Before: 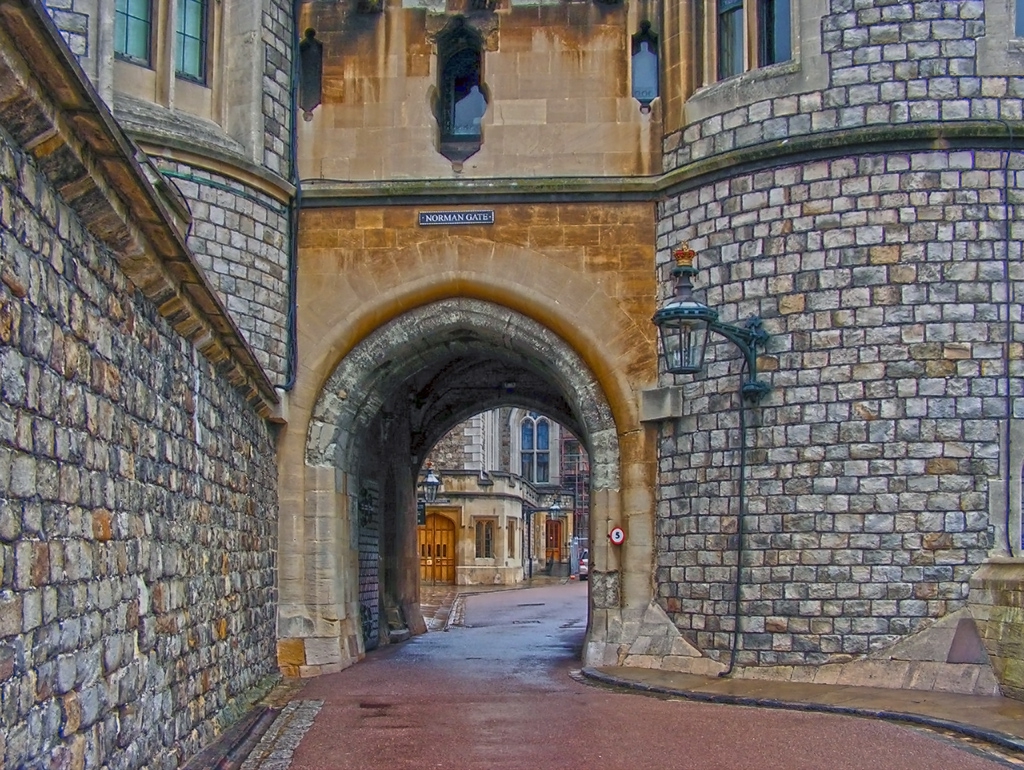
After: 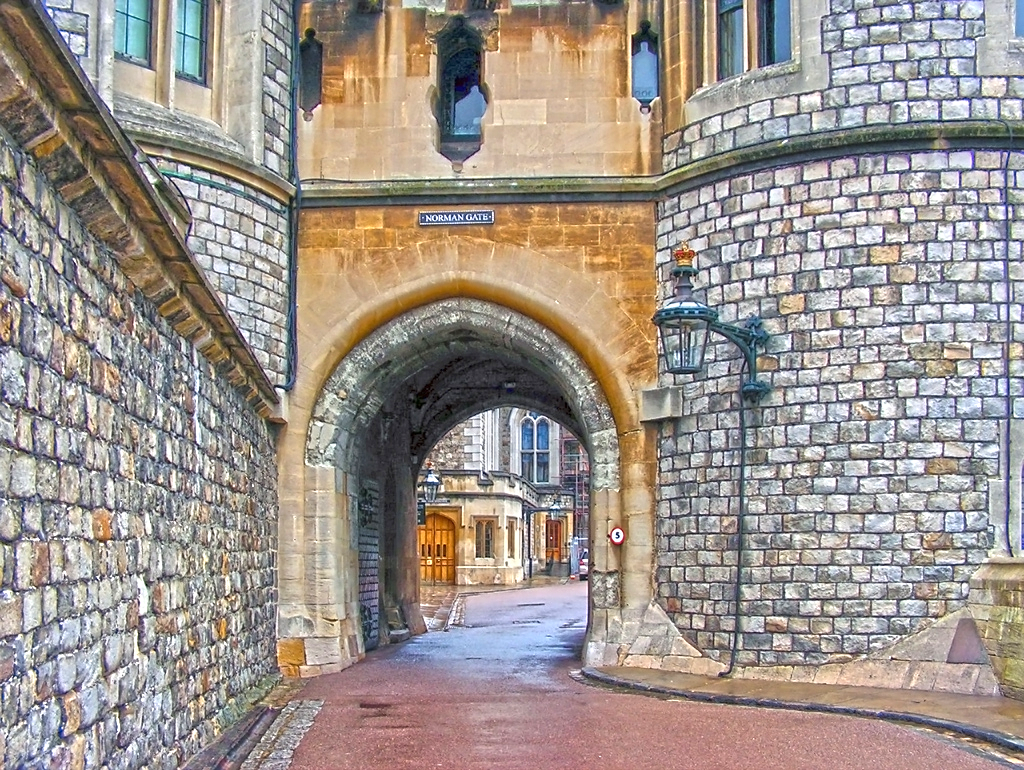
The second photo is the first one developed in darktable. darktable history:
exposure: black level correction 0, exposure 1 EV, compensate exposure bias true, compensate highlight preservation false
sharpen: amount 0.2
